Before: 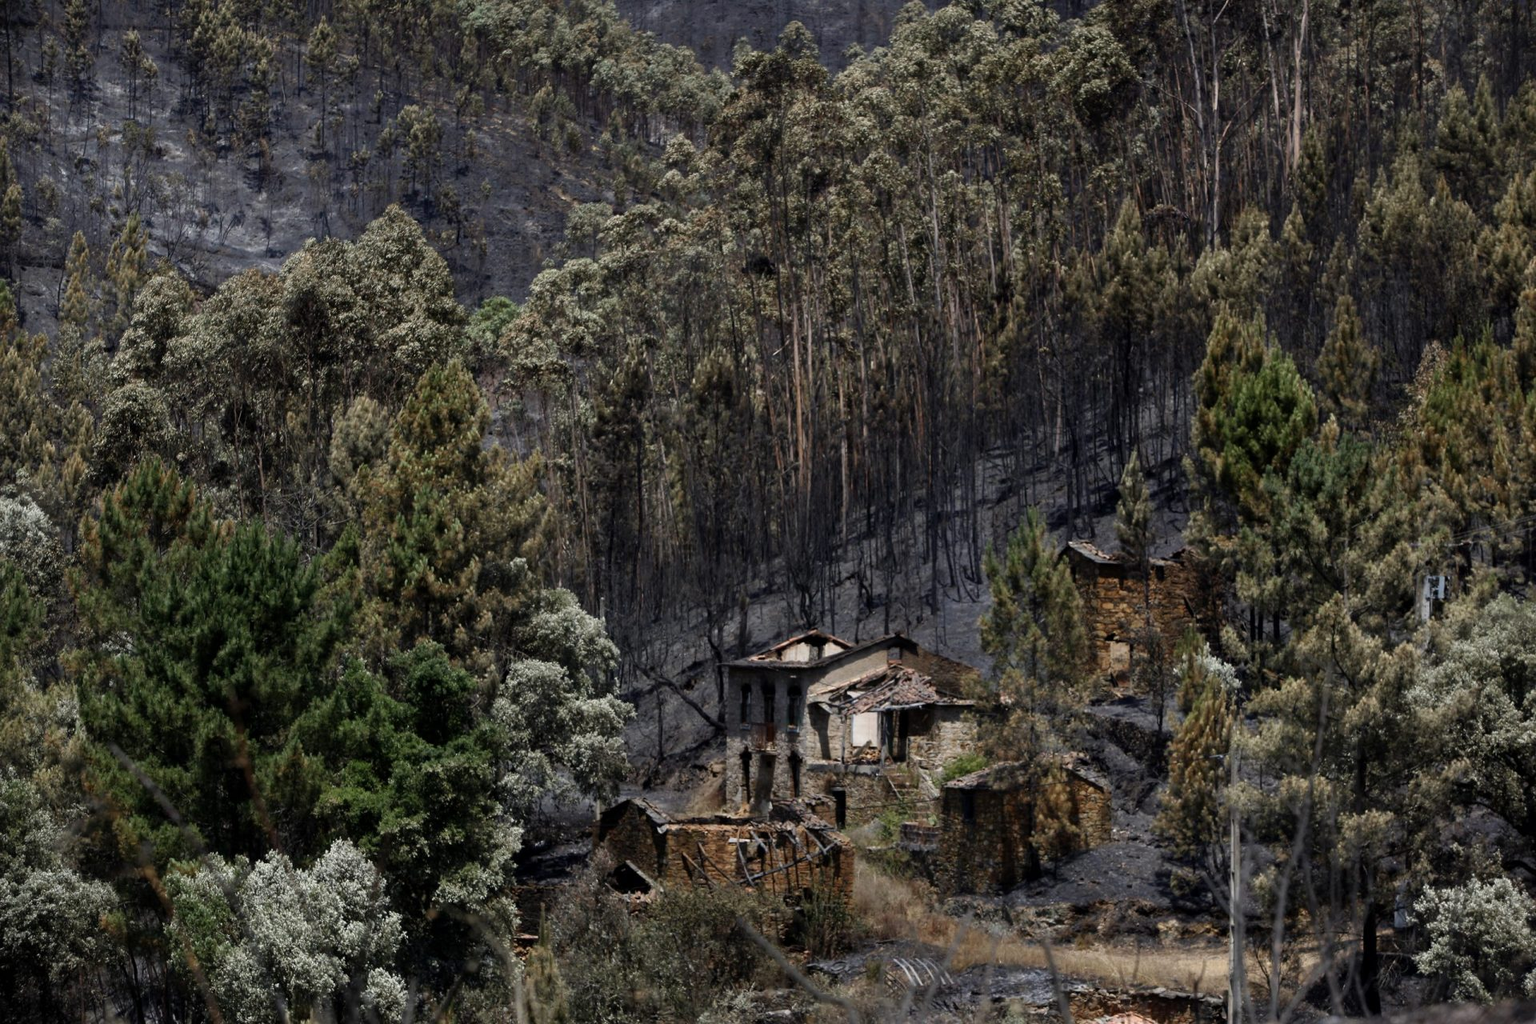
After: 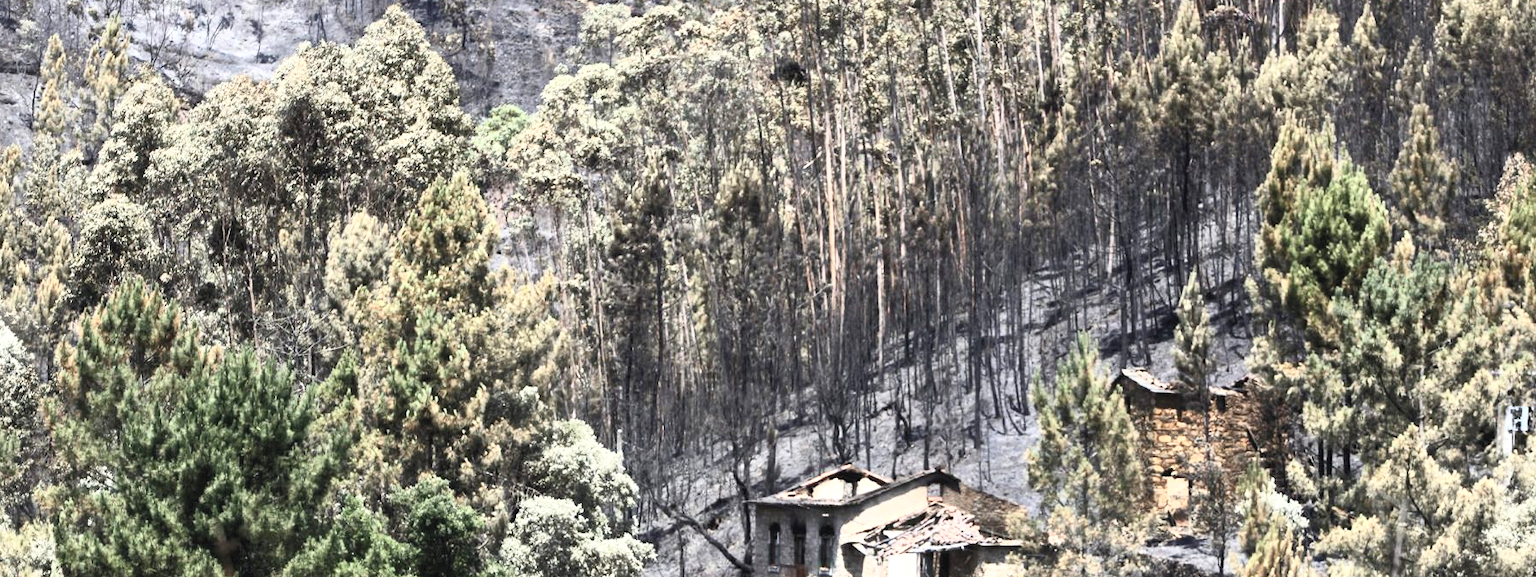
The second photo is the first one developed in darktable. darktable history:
crop: left 1.851%, top 19.483%, right 5.431%, bottom 28.214%
exposure: black level correction 0, exposure 1.452 EV, compensate highlight preservation false
contrast brightness saturation: contrast 0.443, brightness 0.552, saturation -0.195
